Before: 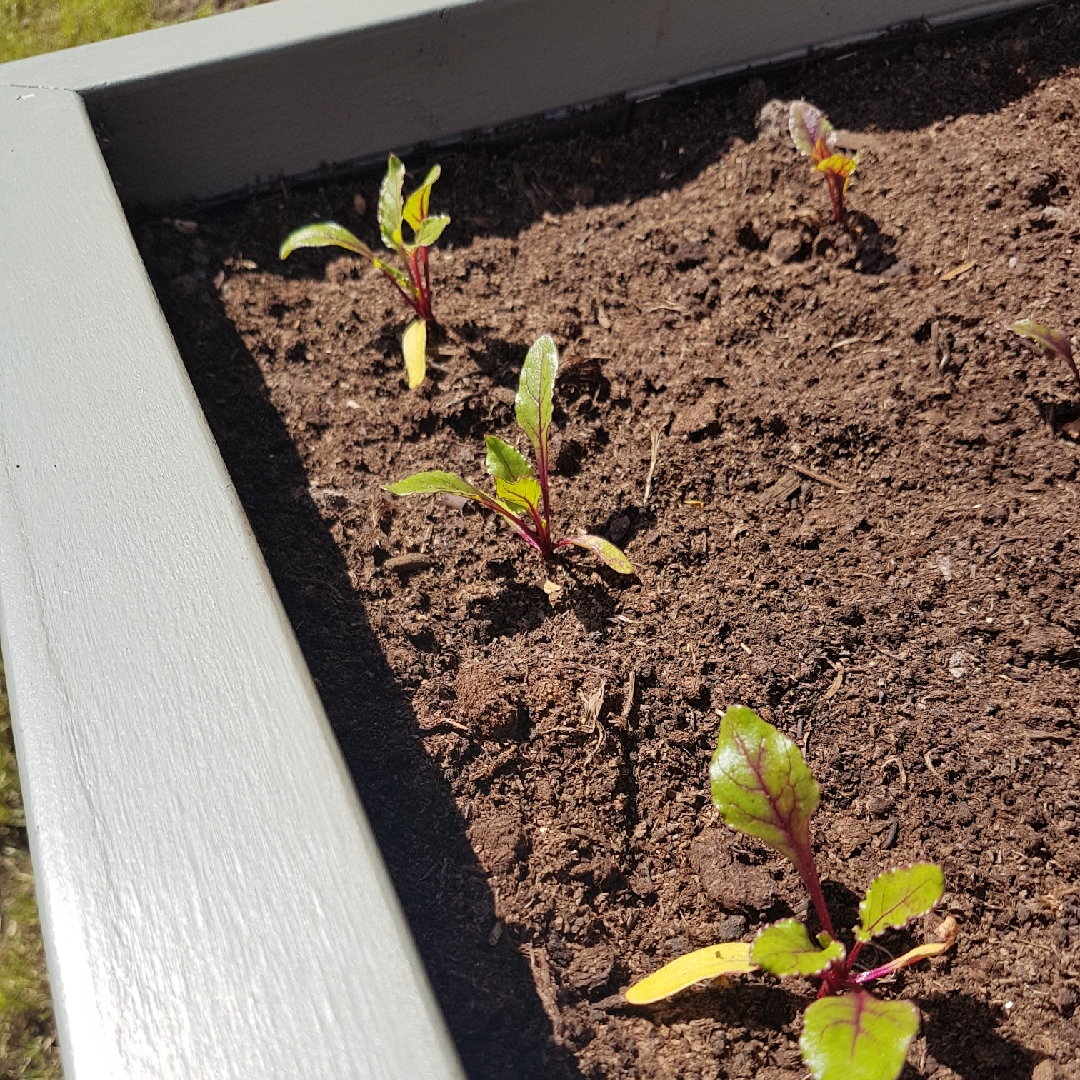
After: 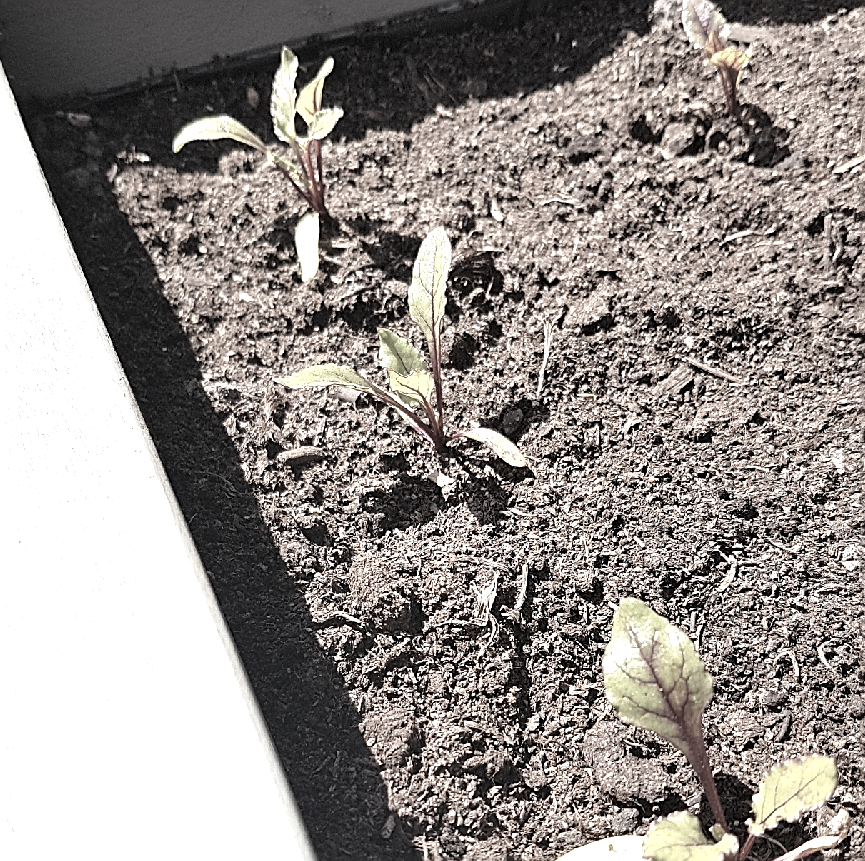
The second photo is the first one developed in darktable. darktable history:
exposure: black level correction 0, exposure 1.098 EV, compensate highlight preservation false
crop and rotate: left 9.952%, top 9.958%, right 9.943%, bottom 10.312%
color correction: highlights b* -0.021, saturation 0.254
sharpen: amount 0.593
